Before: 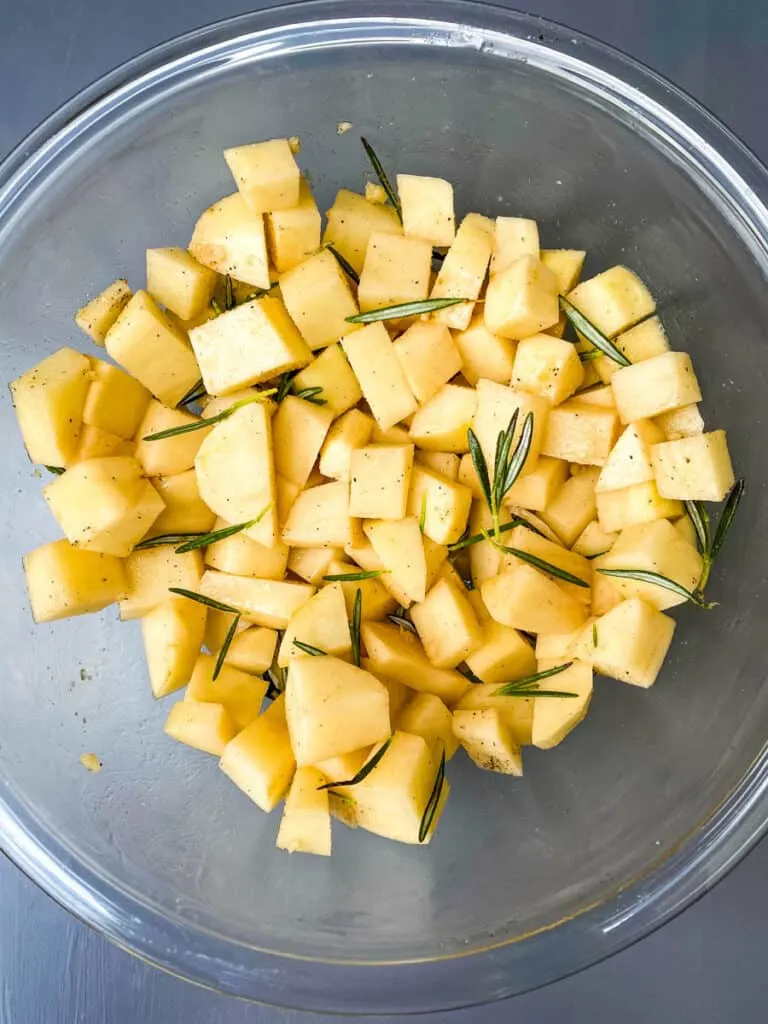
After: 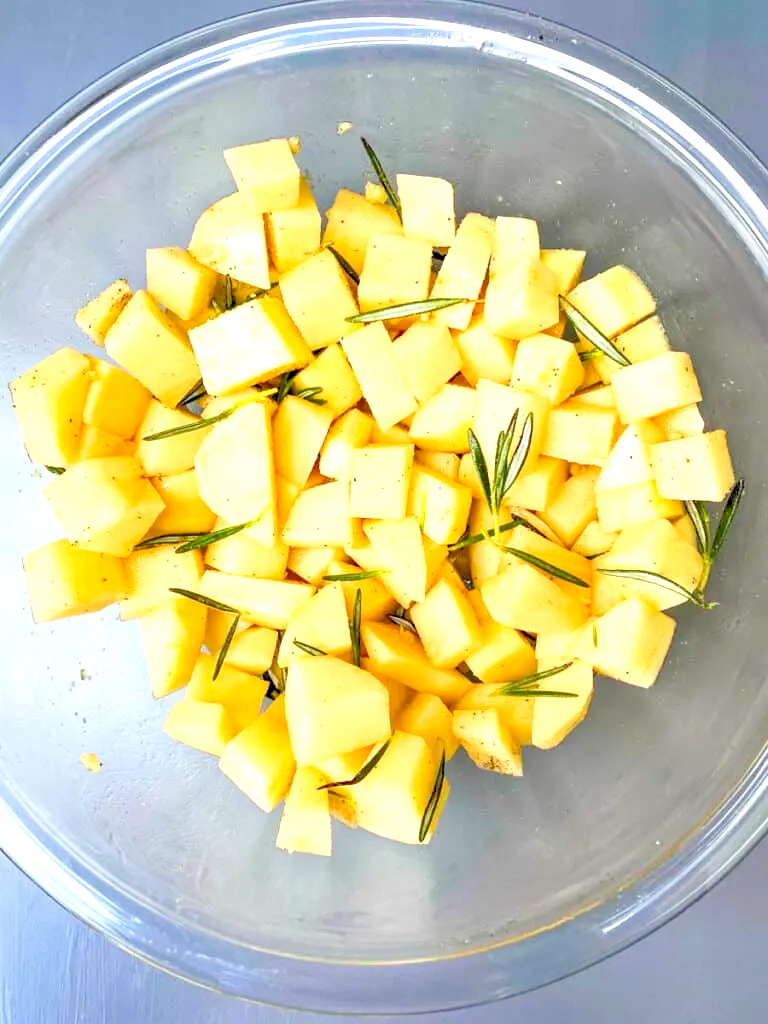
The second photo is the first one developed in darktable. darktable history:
shadows and highlights: shadows 75, highlights -25, soften with gaussian
exposure: exposure 0.74 EV, compensate highlight preservation false
levels: levels [0.072, 0.414, 0.976]
